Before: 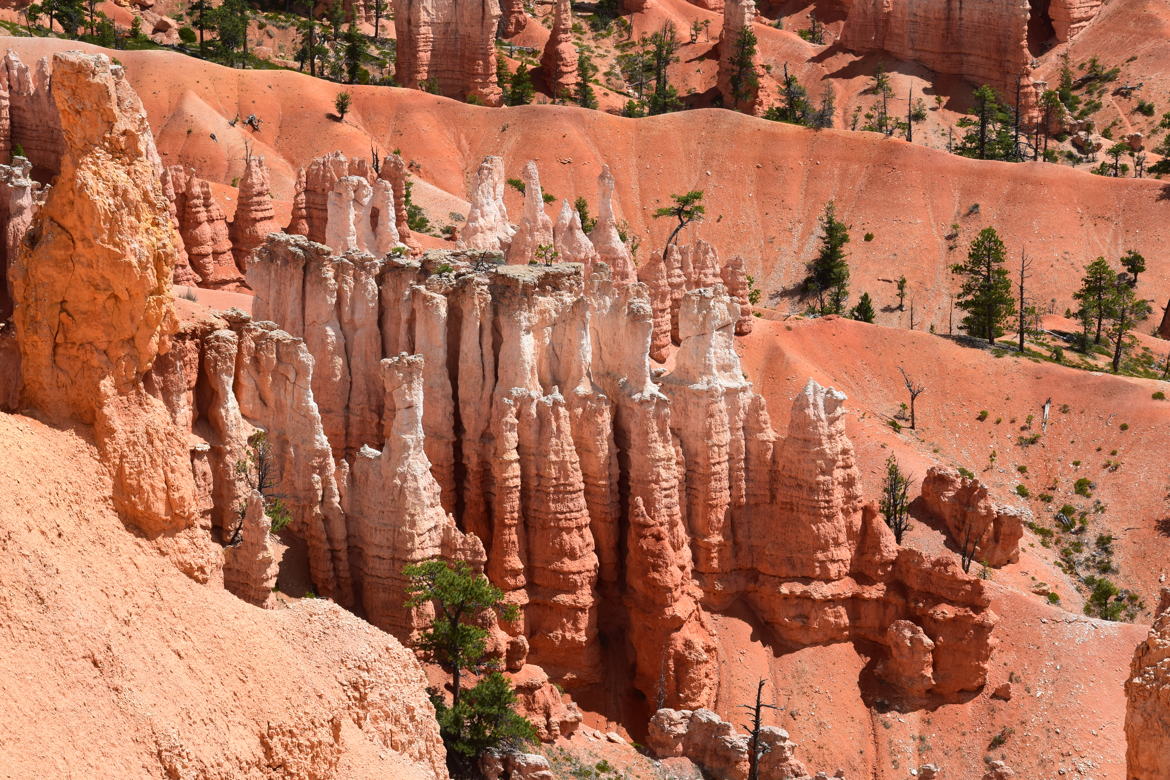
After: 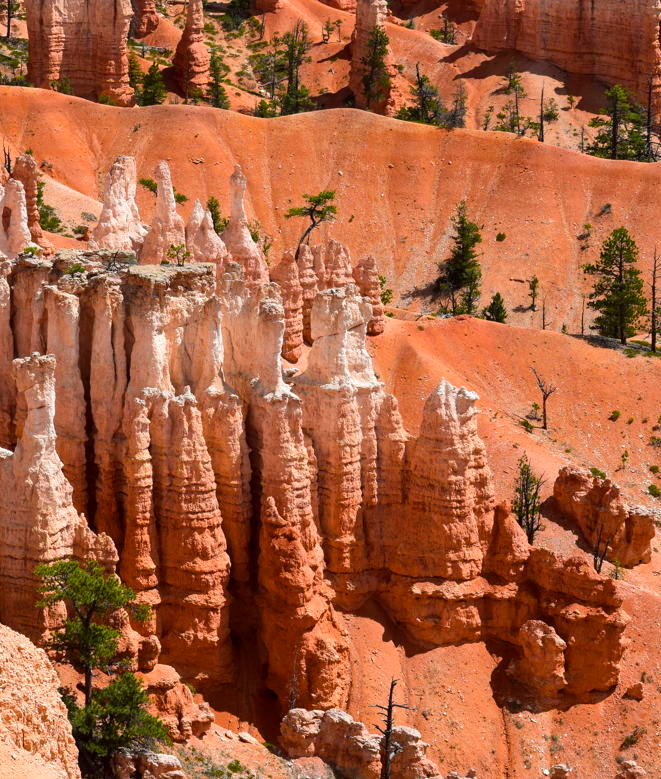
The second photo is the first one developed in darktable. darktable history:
contrast brightness saturation: saturation -0.054
crop: left 31.504%, top 0.001%, right 11.928%
local contrast: highlights 104%, shadows 102%, detail 119%, midtone range 0.2
color balance rgb: highlights gain › chroma 0.11%, highlights gain › hue 330.01°, perceptual saturation grading › global saturation 30.046%, global vibrance 9.868%
